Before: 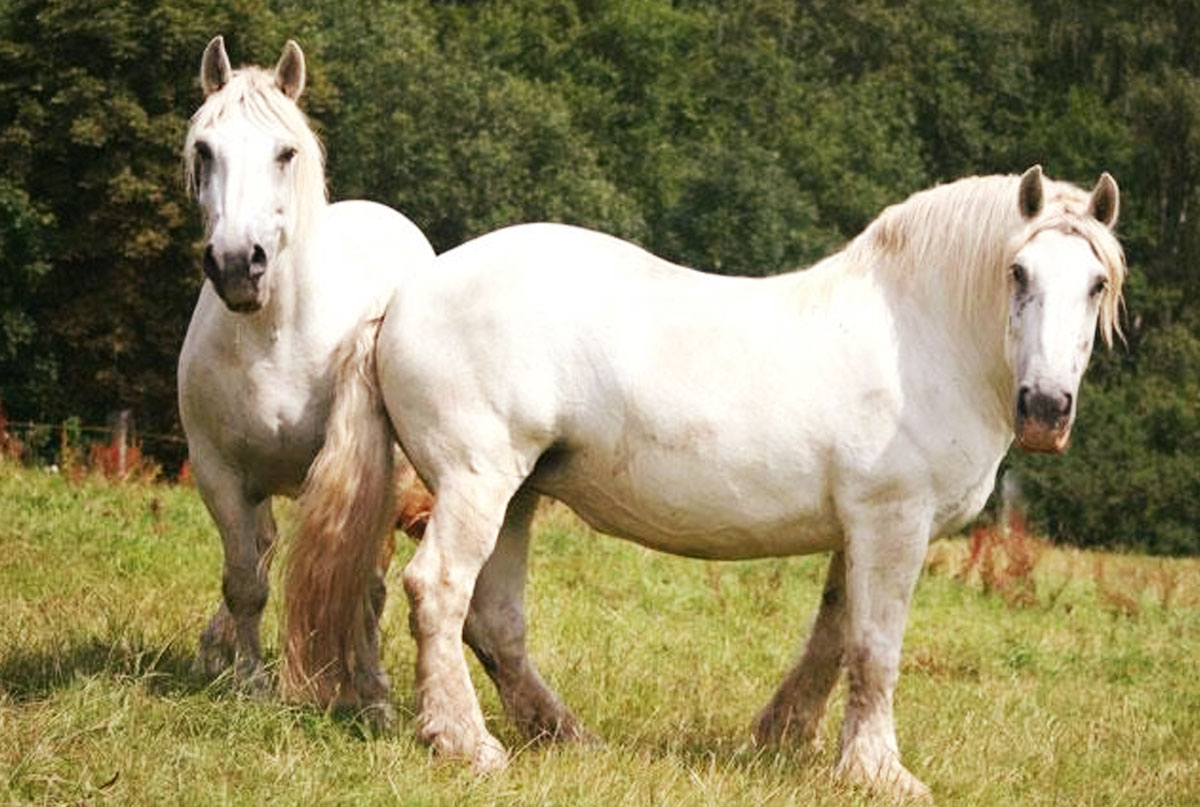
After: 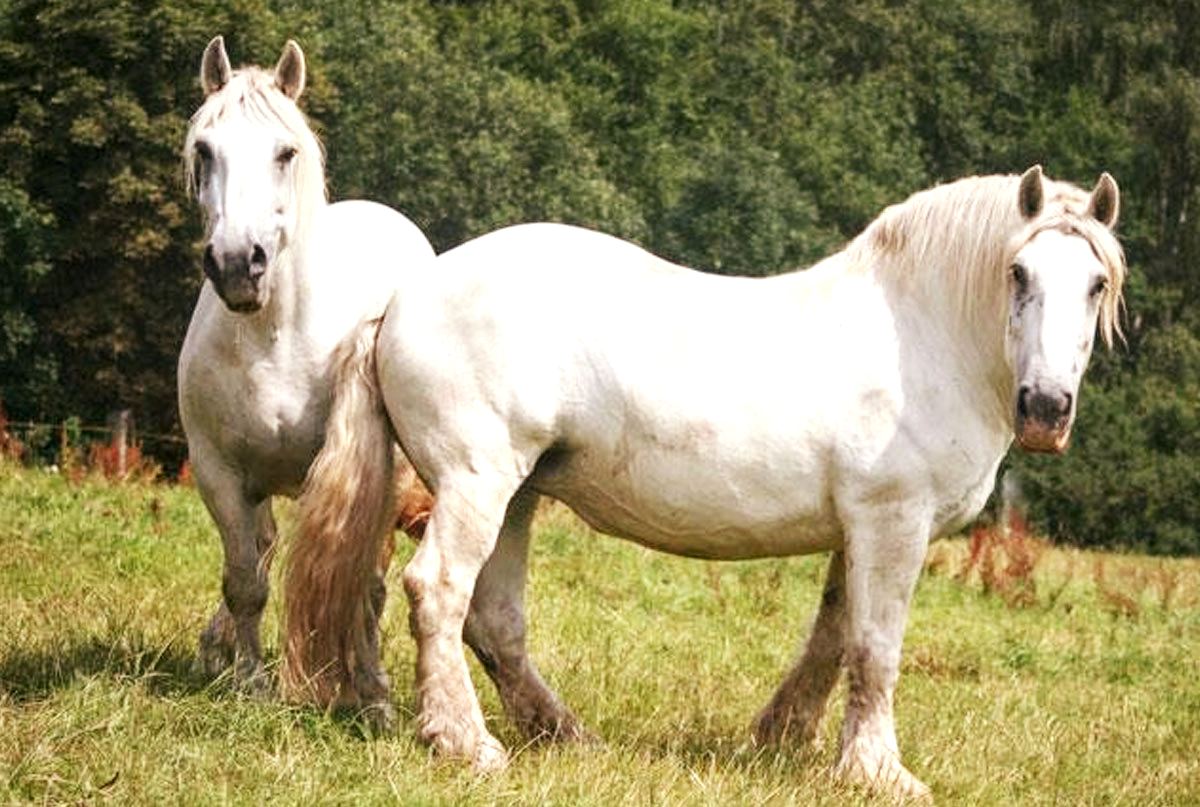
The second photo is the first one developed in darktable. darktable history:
exposure: exposure 0.2 EV, compensate highlight preservation false
local contrast: on, module defaults
